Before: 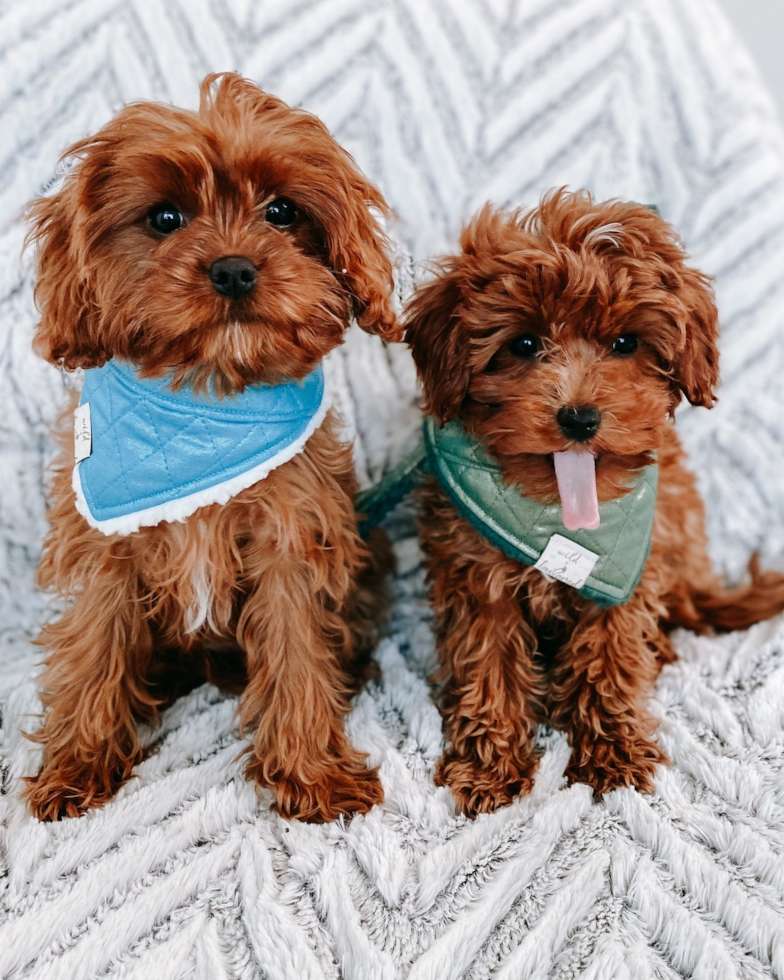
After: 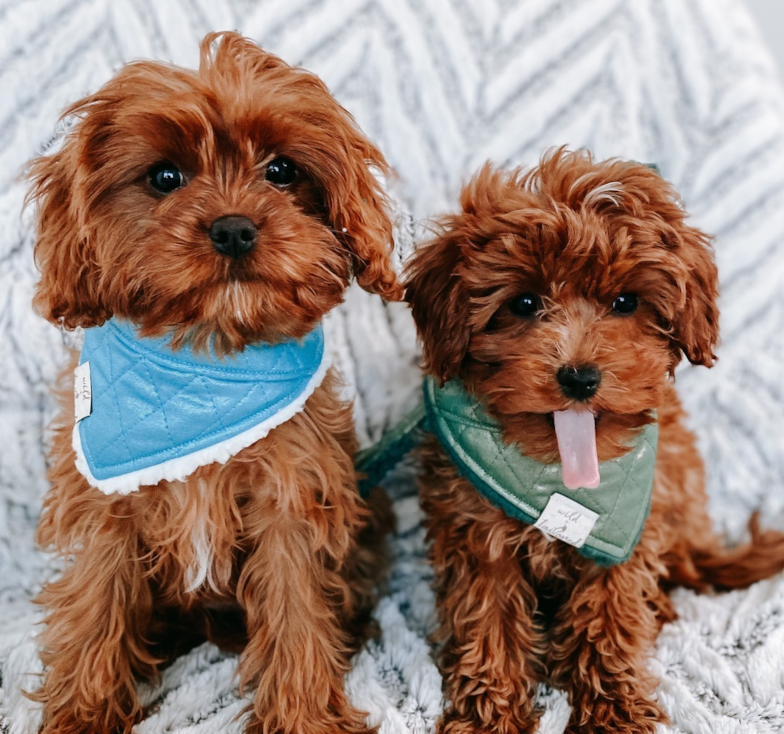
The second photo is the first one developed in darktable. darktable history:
crop: top 4.196%, bottom 20.867%
